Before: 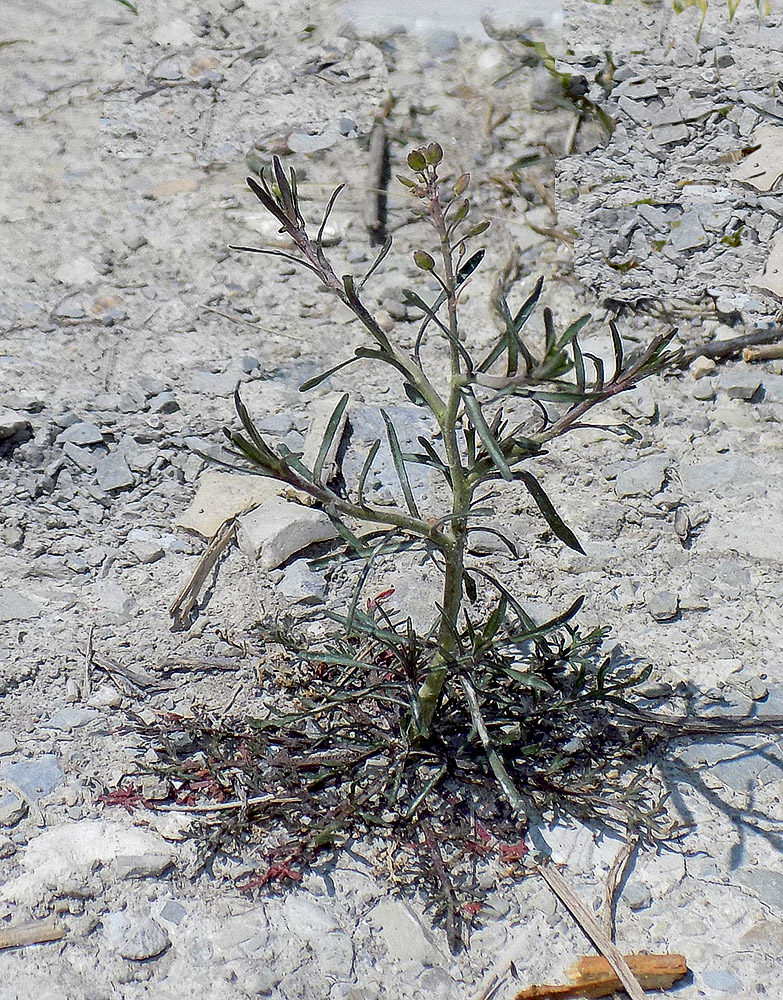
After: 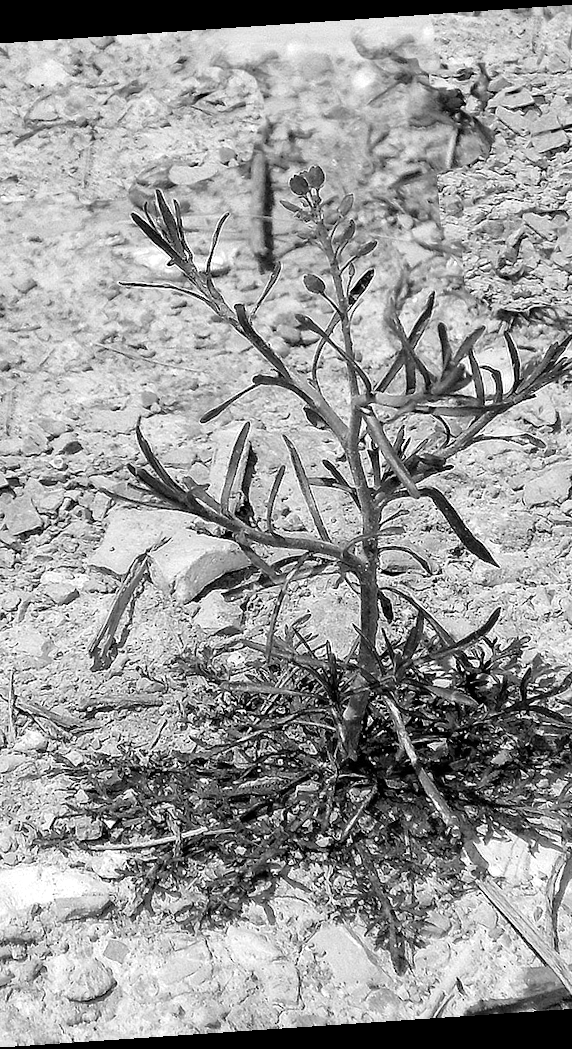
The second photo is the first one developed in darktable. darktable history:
crop and rotate: left 15.055%, right 18.278%
color balance rgb: linear chroma grading › shadows 10%, linear chroma grading › highlights 10%, linear chroma grading › global chroma 15%, linear chroma grading › mid-tones 15%, perceptual saturation grading › global saturation 40%, perceptual saturation grading › highlights -25%, perceptual saturation grading › mid-tones 35%, perceptual saturation grading › shadows 35%, perceptual brilliance grading › global brilliance 11.29%, global vibrance 11.29%
color calibration: output gray [0.21, 0.42, 0.37, 0], gray › normalize channels true, illuminant same as pipeline (D50), adaptation XYZ, x 0.346, y 0.359, gamut compression 0
rotate and perspective: rotation -4.2°, shear 0.006, automatic cropping off
